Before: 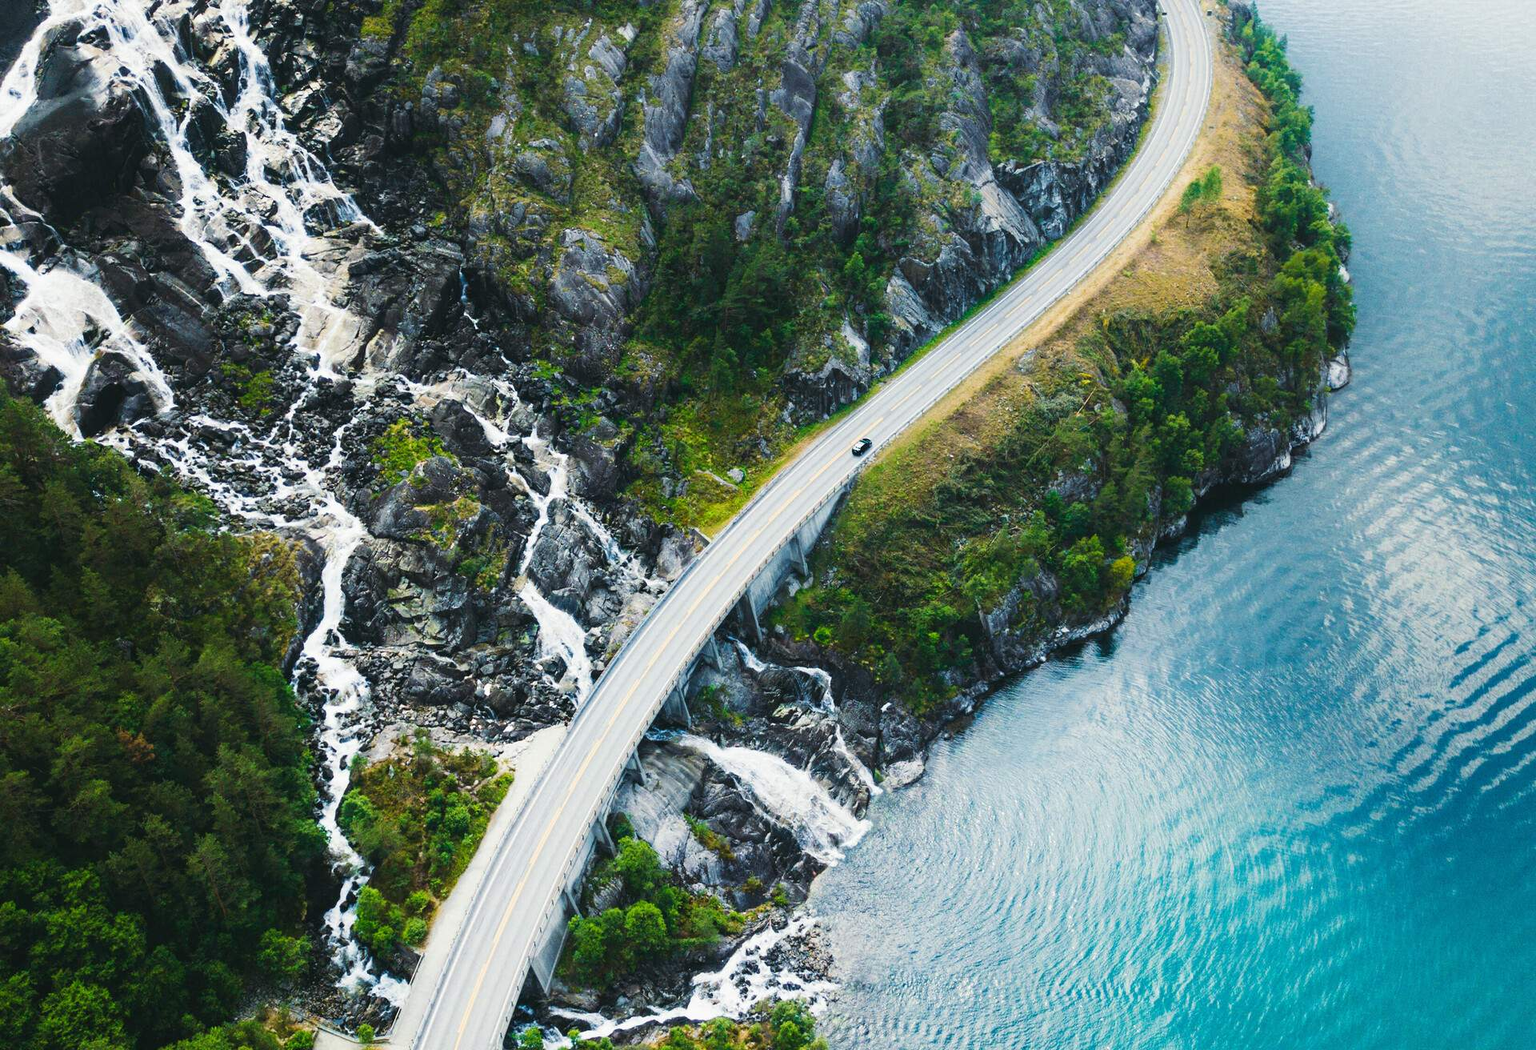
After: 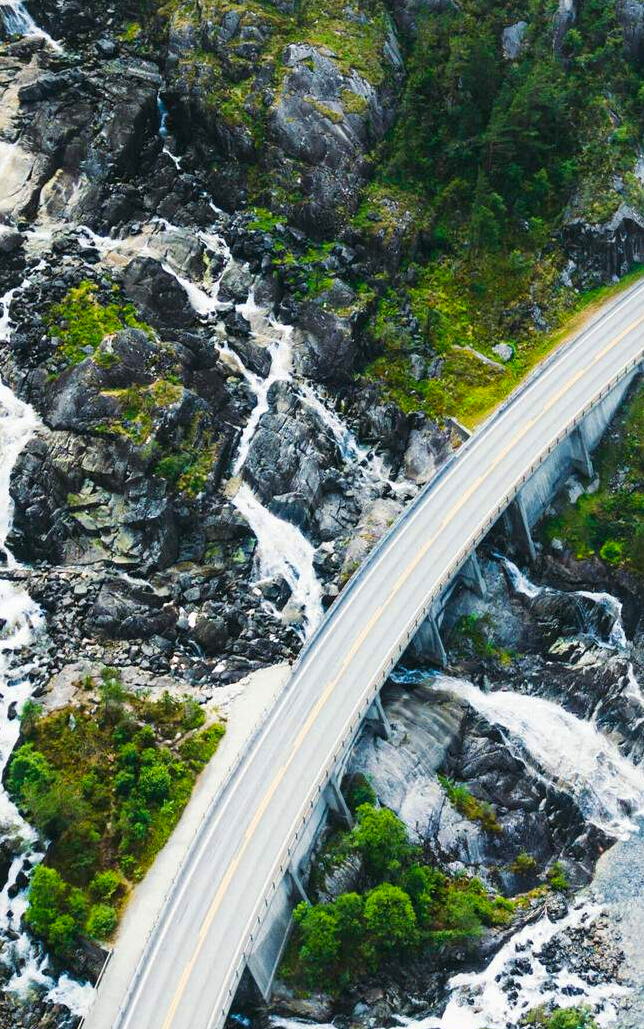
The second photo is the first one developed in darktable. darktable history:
local contrast: mode bilateral grid, contrast 20, coarseness 50, detail 120%, midtone range 0.2
crop and rotate: left 21.77%, top 18.528%, right 44.676%, bottom 2.997%
color balance rgb: perceptual saturation grading › global saturation 10%, global vibrance 10%
